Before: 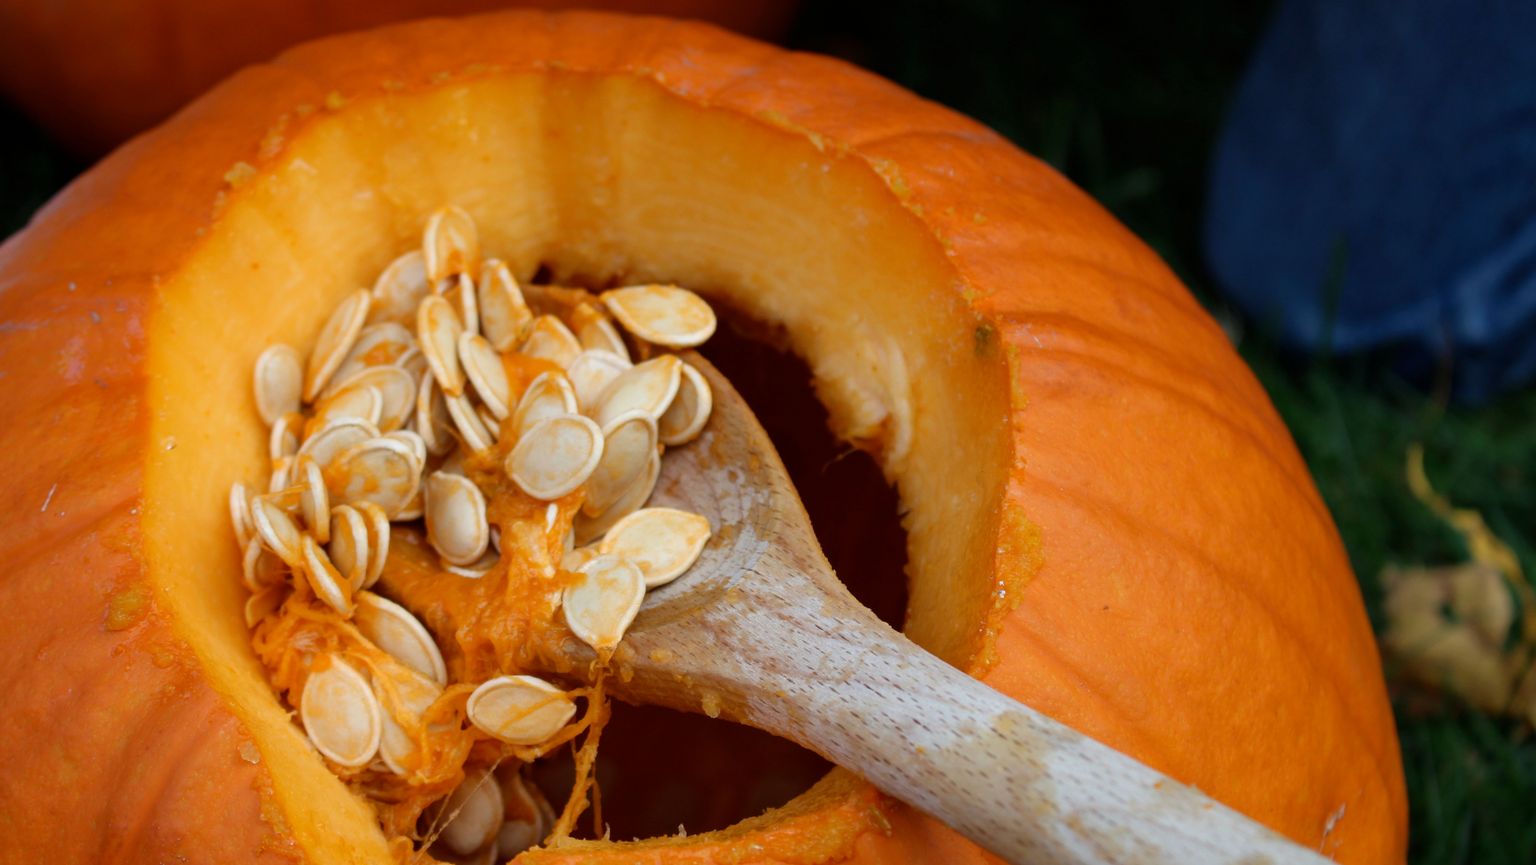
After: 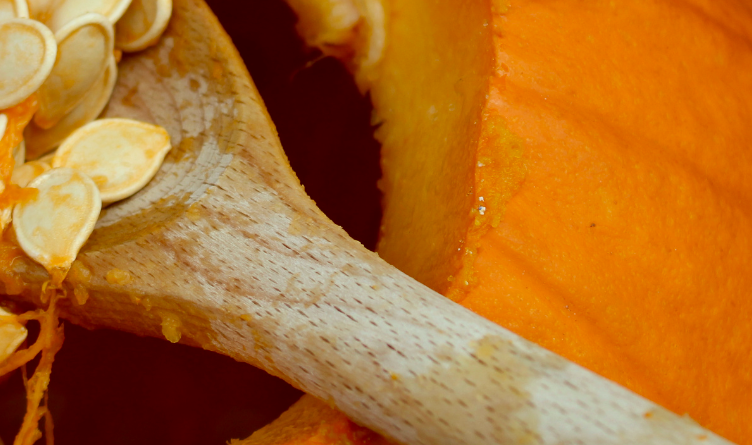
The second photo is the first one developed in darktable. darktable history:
crop: left 35.879%, top 45.893%, right 18.21%, bottom 5.87%
color correction: highlights a* -5.15, highlights b* 9.8, shadows a* 9.63, shadows b* 24.35
